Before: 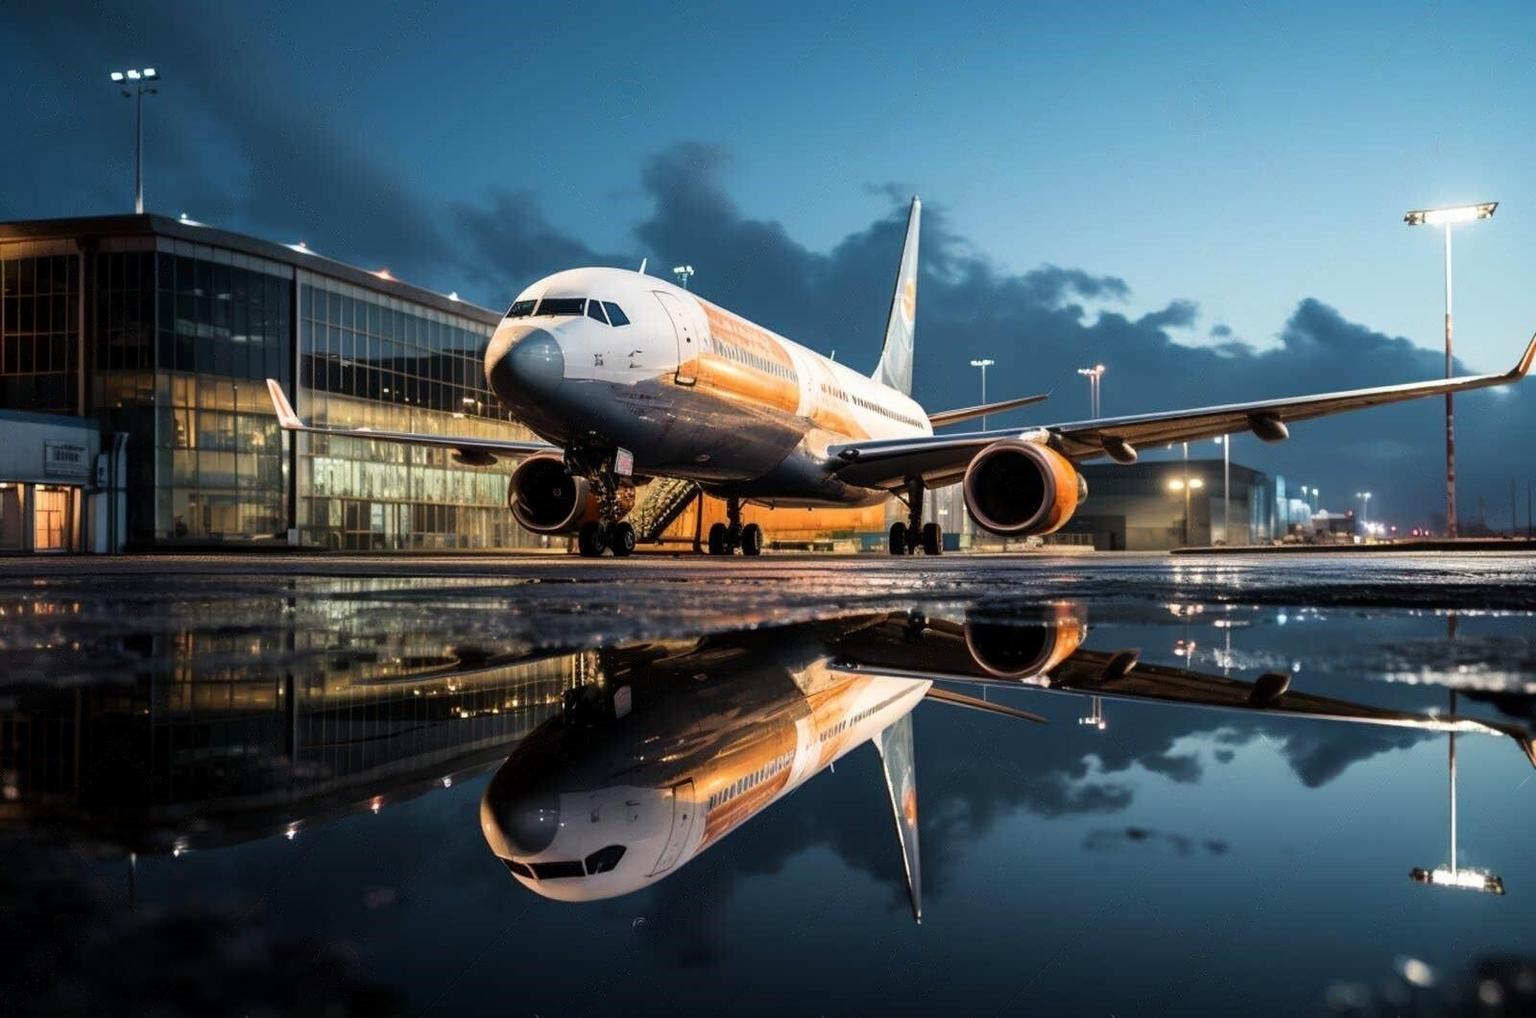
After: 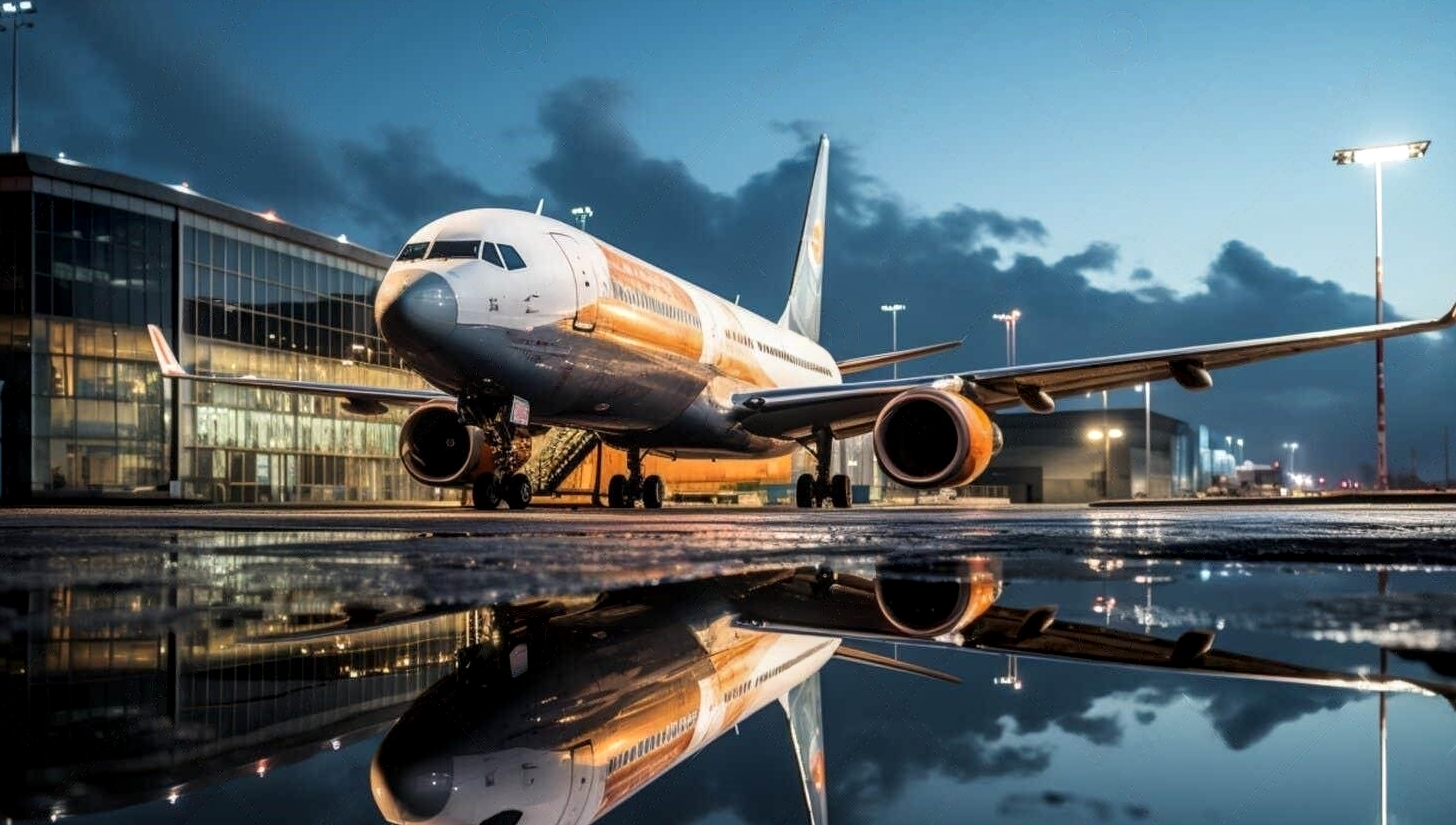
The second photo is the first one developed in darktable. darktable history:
crop: left 8.155%, top 6.611%, bottom 15.385%
local contrast: on, module defaults
